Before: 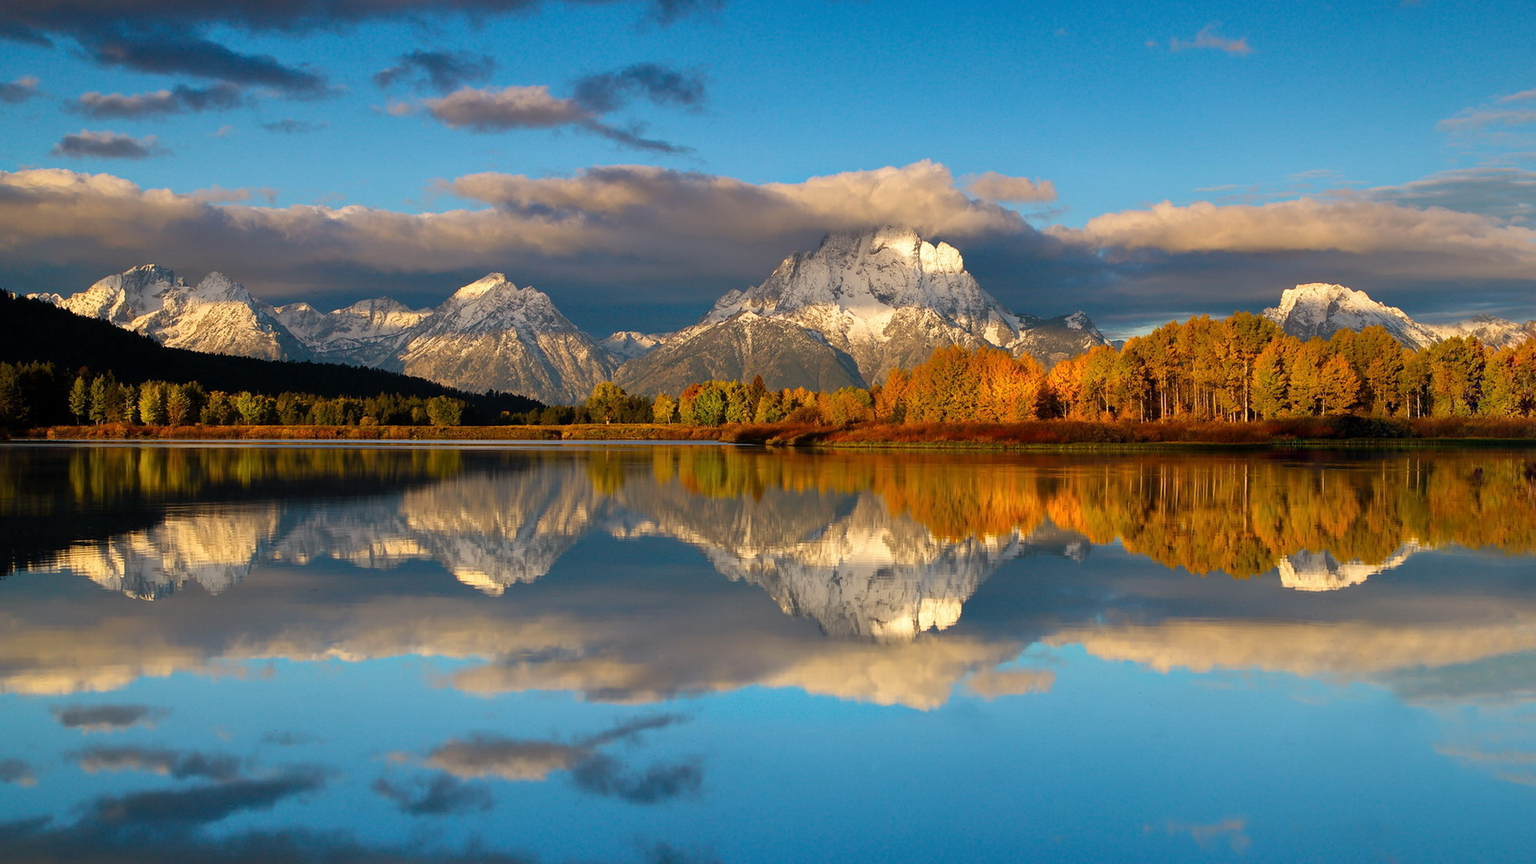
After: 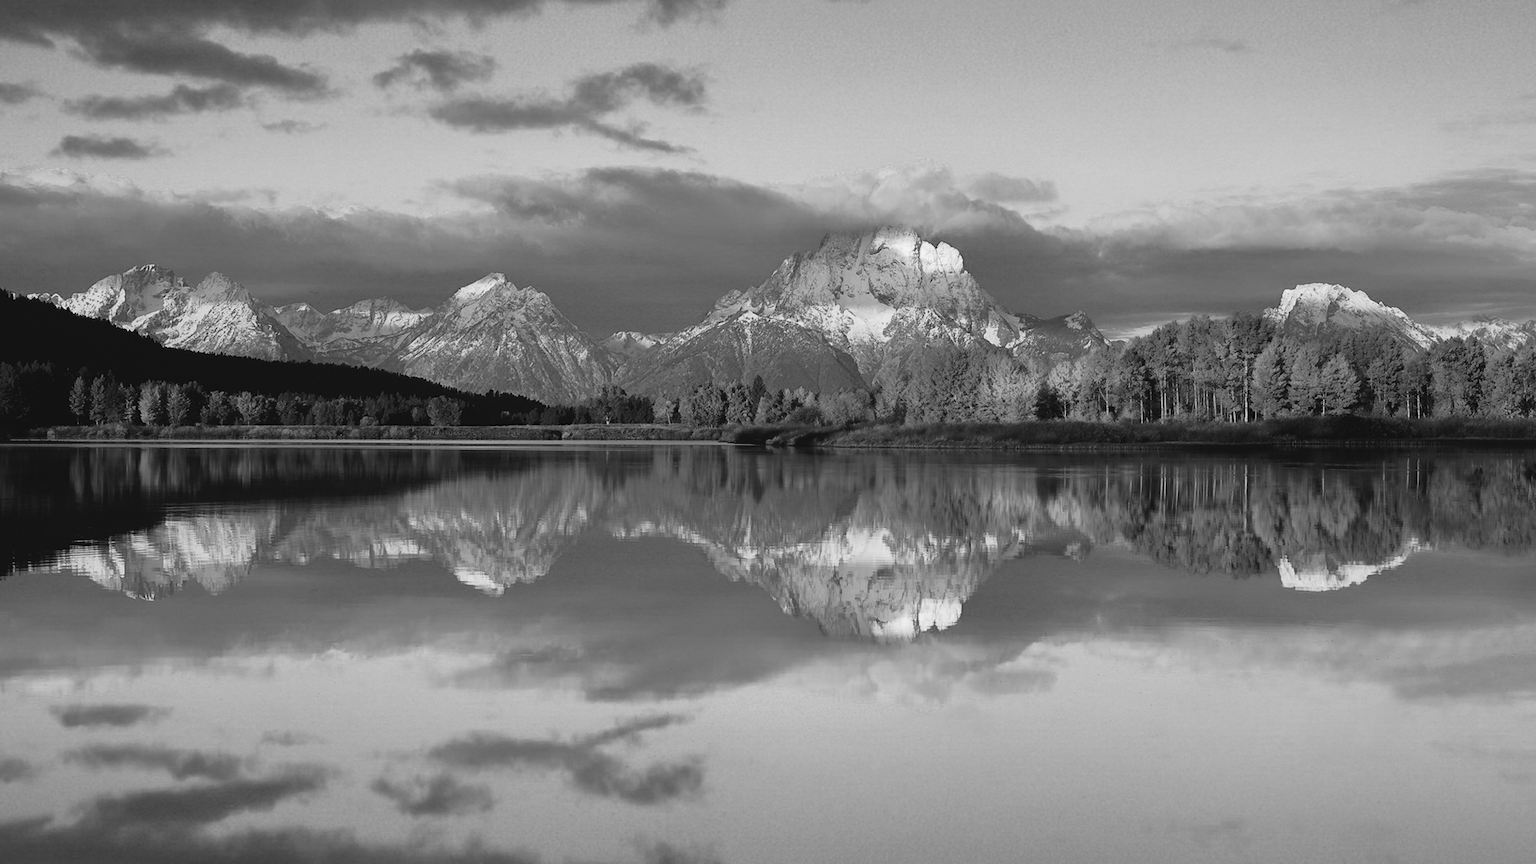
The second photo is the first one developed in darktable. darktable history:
tone curve: curves: ch0 [(0, 0) (0.003, 0.049) (0.011, 0.051) (0.025, 0.055) (0.044, 0.065) (0.069, 0.081) (0.1, 0.11) (0.136, 0.15) (0.177, 0.195) (0.224, 0.242) (0.277, 0.308) (0.335, 0.375) (0.399, 0.436) (0.468, 0.5) (0.543, 0.574) (0.623, 0.665) (0.709, 0.761) (0.801, 0.851) (0.898, 0.933) (1, 1)], preserve colors none
color look up table: target L [96.54, 81.69, 82.76, 80.97, 72.21, 72.58, 55.28, 47.64, 33.18, 25.76, 200.55, 85.98, 83.84, 75.52, 63.22, 65.99, 63.98, 58.64, 64.48, 55.02, 44.82, 36.57, 42.78, 23.97, 21.7, 23.52, 90.24, 77.71, 74.42, 75.88, 84.91, 72.21, 72.21, 81.33, 49.64, 80.24, 39.07, 37.82, 26.8, 34.45, 4.316, 89.88, 88.12, 88.82, 67.74, 71.47, 51.49, 35.3, 39.07], target a [-0.003, 0.001, 0 ×4, 0.001, 0 ×4, -0.001, 0, 0, 0.001, 0.001, 0, 0, 0.001, 0.001, -0.001, 0 ×5, -0.001, 0 ×15, -0.003, -0.003, 0, 0, 0.001, 0, 0], target b [0.024, 0.001 ×5, -0.005, 0.001, 0.001, 0.001, 0, 0.002, 0.001, 0.001, -0.005, -0.005, 0.001, 0.001, -0.005, -0.005, 0.014, 0.001, 0.001, 0, 0, -0.002, 0.001 ×12, -0.003, 0.001, 0, 0.001, 0.024, 0.024, 0.001, 0.001, -0.005, 0.001, 0.001], num patches 49
